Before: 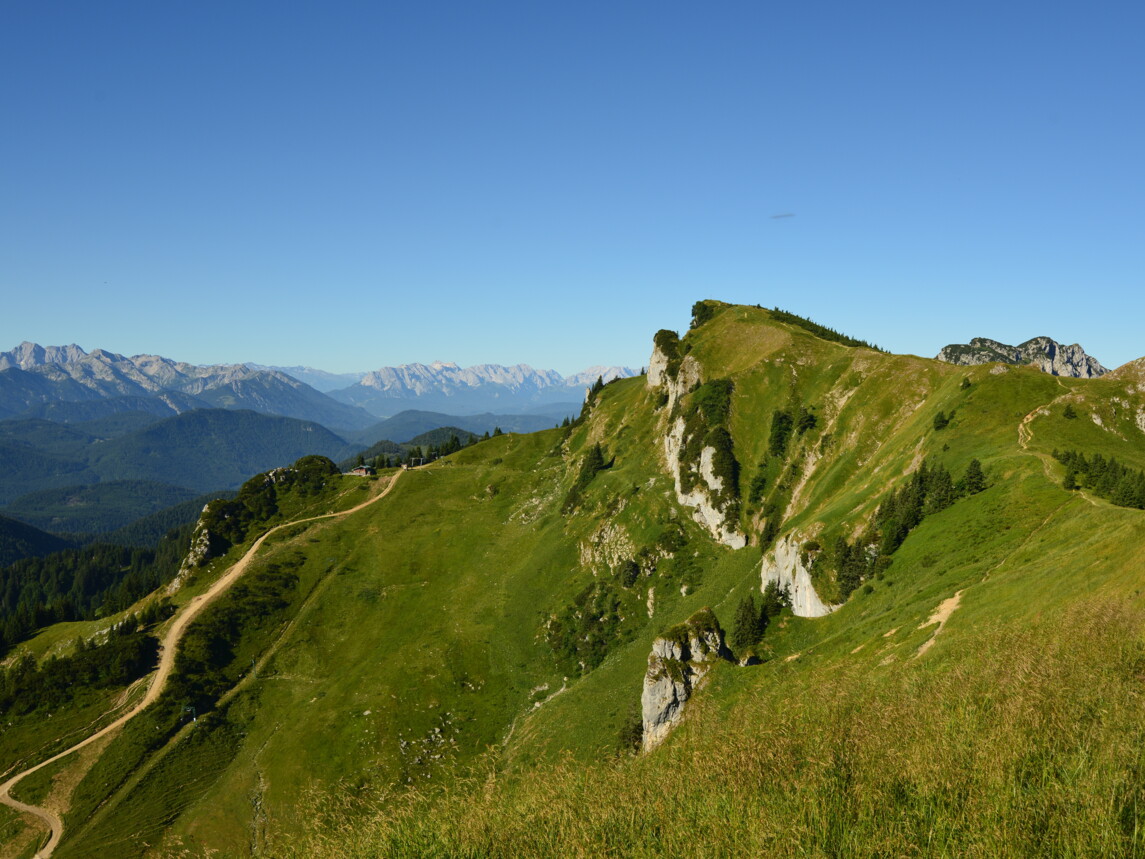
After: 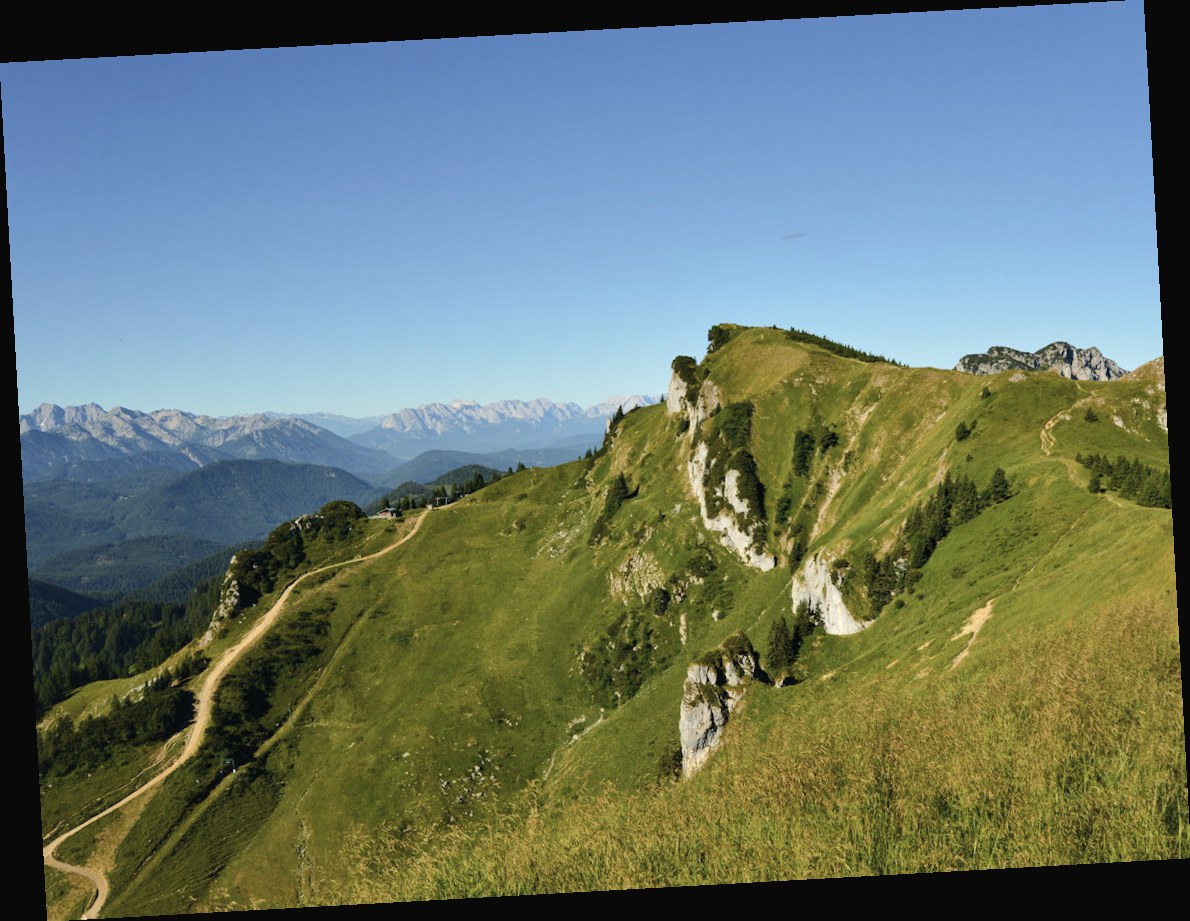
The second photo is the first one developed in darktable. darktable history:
color balance rgb: perceptual saturation grading › global saturation 25%, perceptual brilliance grading › mid-tones 10%, perceptual brilliance grading › shadows 15%, global vibrance 20%
rotate and perspective: rotation -3.18°, automatic cropping off
contrast equalizer: octaves 7, y [[0.6 ×6], [0.55 ×6], [0 ×6], [0 ×6], [0 ×6]], mix 0.3
contrast brightness saturation: contrast -0.05, saturation -0.41
exposure: exposure 0.127 EV, compensate highlight preservation false
